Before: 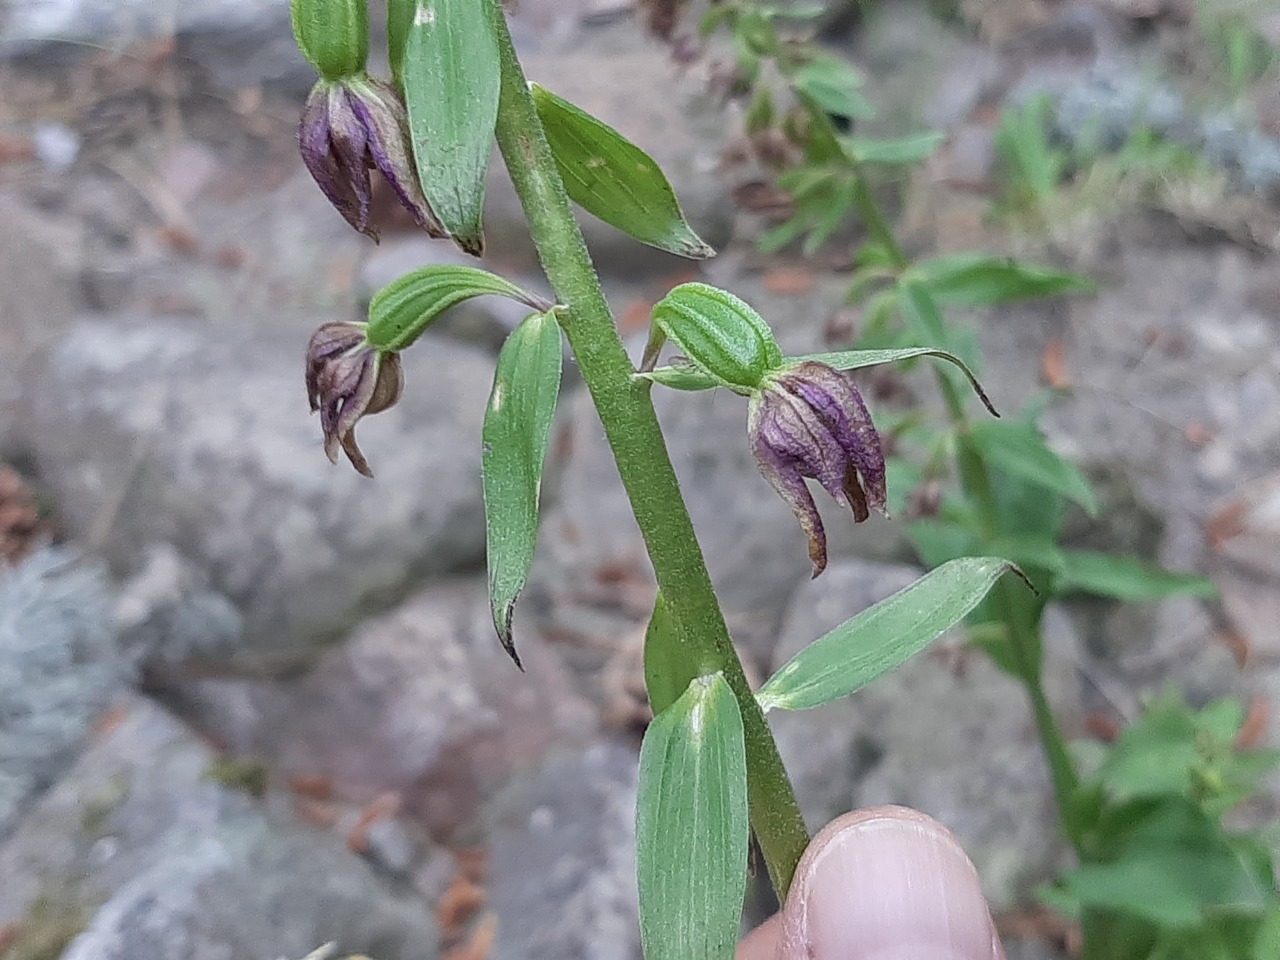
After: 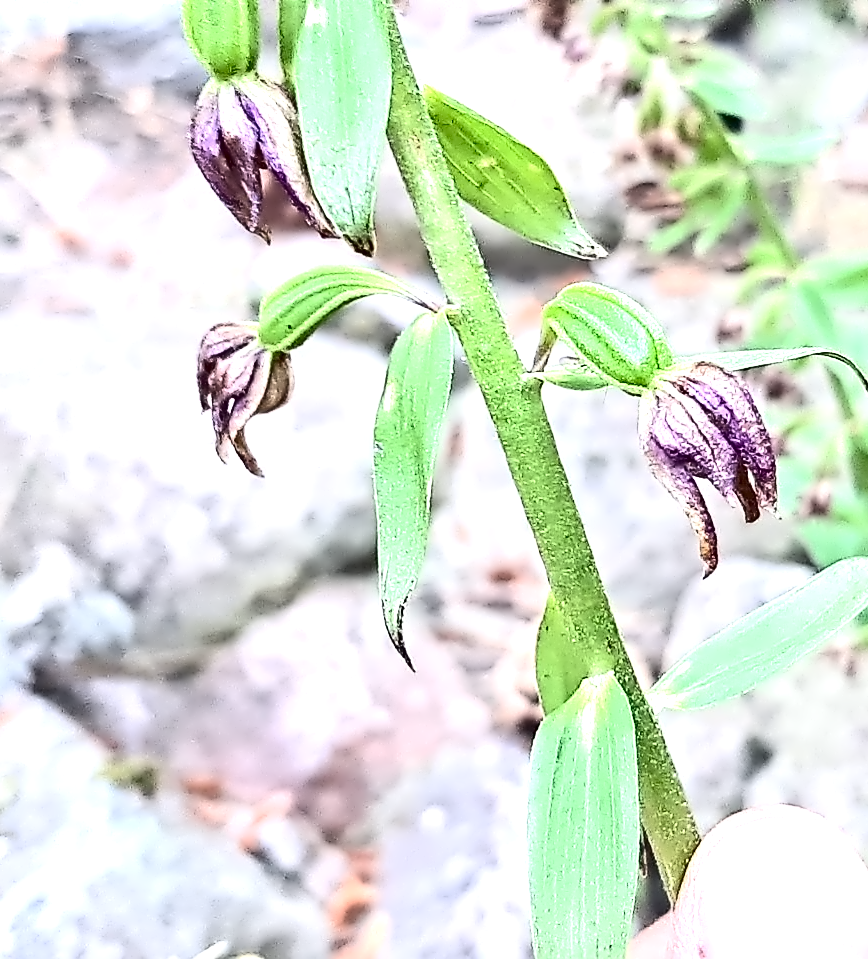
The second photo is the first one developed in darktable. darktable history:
crop and rotate: left 8.534%, right 23.637%
exposure: exposure 2.193 EV, compensate exposure bias true, compensate highlight preservation false
contrast equalizer: octaves 7, y [[0.5, 0.542, 0.583, 0.625, 0.667, 0.708], [0.5 ×6], [0.5 ×6], [0, 0.033, 0.067, 0.1, 0.133, 0.167], [0, 0.05, 0.1, 0.15, 0.2, 0.25]]
tone equalizer: -8 EV -0.002 EV, -7 EV 0.005 EV, -6 EV -0.038 EV, -5 EV 0.013 EV, -4 EV -0.026 EV, -3 EV 0.04 EV, -2 EV -0.077 EV, -1 EV -0.282 EV, +0 EV -0.577 EV
contrast brightness saturation: contrast 0.31, brightness -0.076, saturation 0.174
